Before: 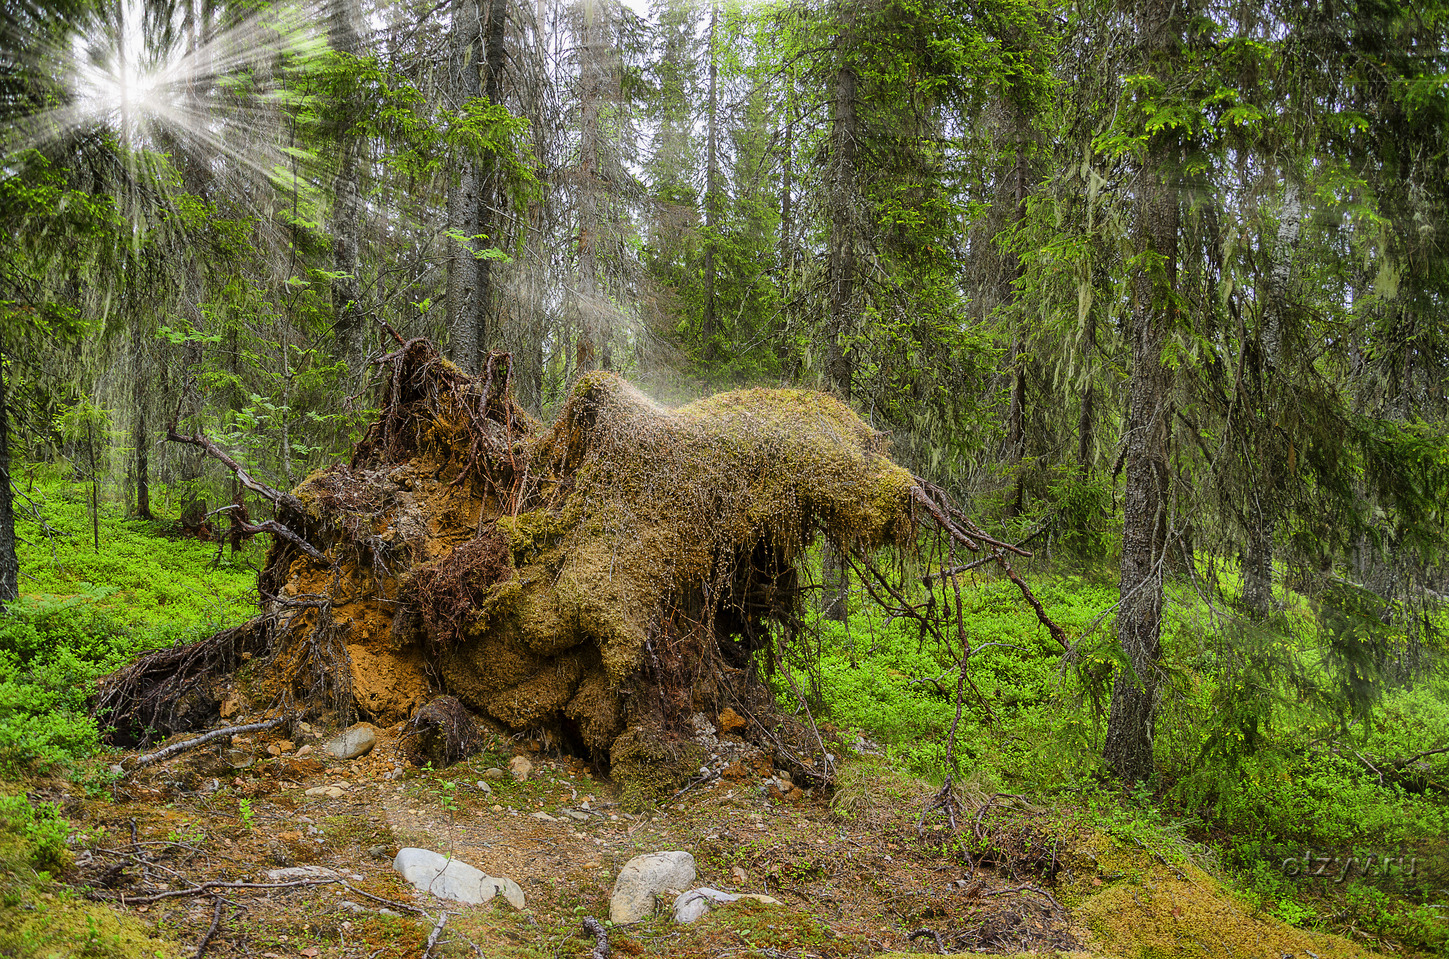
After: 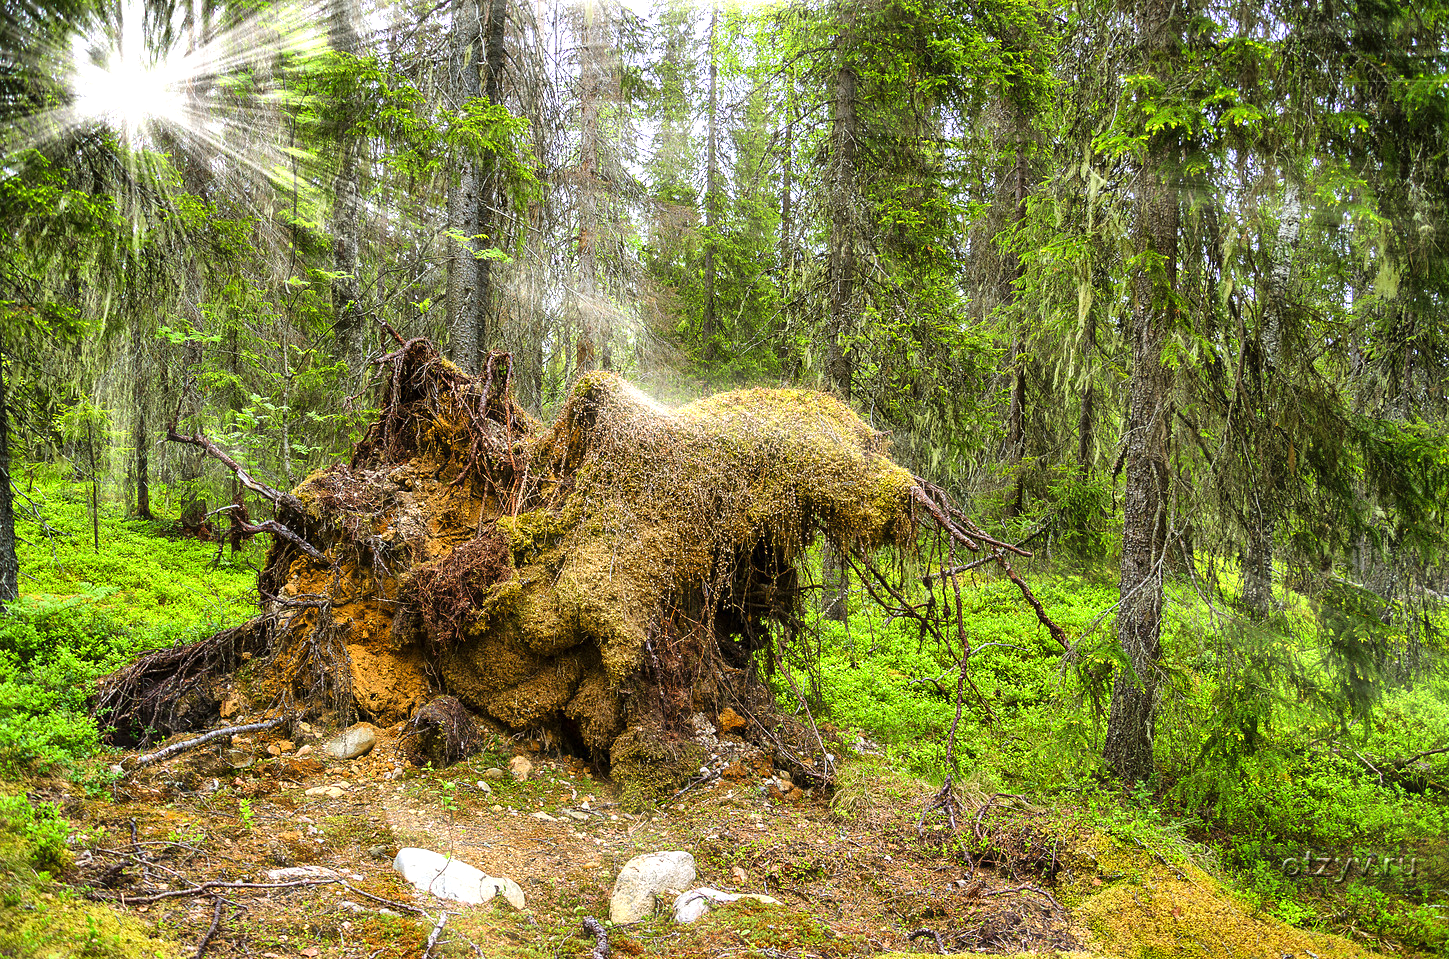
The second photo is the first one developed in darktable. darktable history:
velvia: strength 21.76%
levels: levels [0, 0.394, 0.787]
